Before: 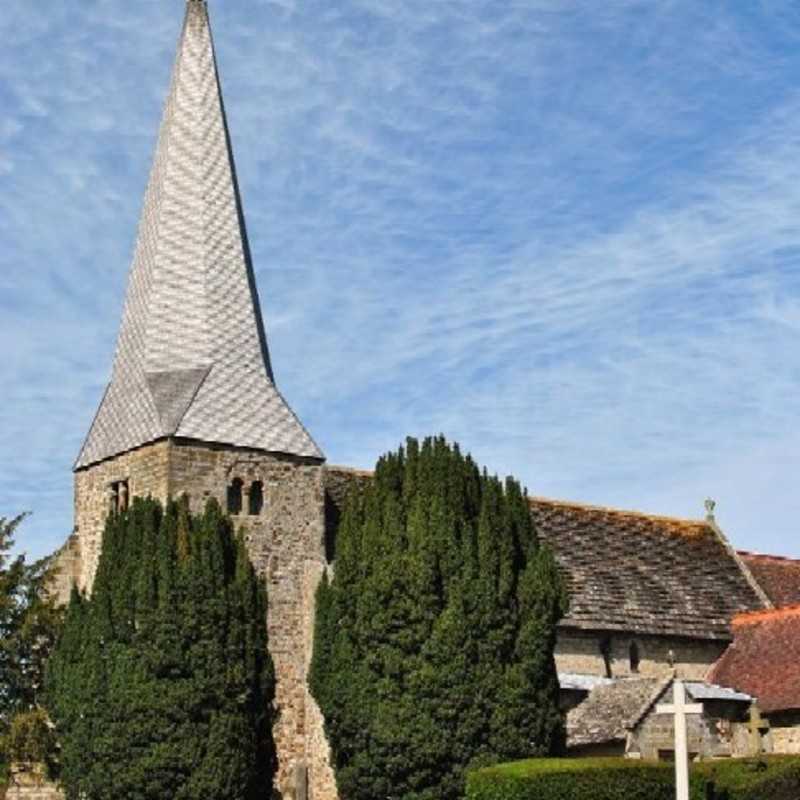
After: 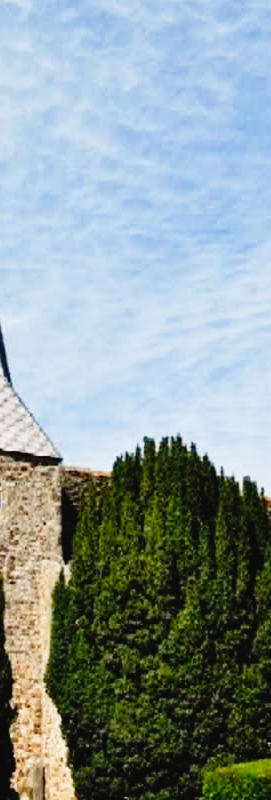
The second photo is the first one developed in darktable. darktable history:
tone curve: curves: ch0 [(0, 0.022) (0.177, 0.086) (0.392, 0.438) (0.704, 0.844) (0.858, 0.938) (1, 0.981)]; ch1 [(0, 0) (0.402, 0.36) (0.476, 0.456) (0.498, 0.497) (0.518, 0.521) (0.58, 0.598) (0.619, 0.65) (0.692, 0.737) (1, 1)]; ch2 [(0, 0) (0.415, 0.438) (0.483, 0.499) (0.503, 0.503) (0.526, 0.532) (0.563, 0.604) (0.626, 0.697) (0.699, 0.753) (0.997, 0.858)], preserve colors none
crop: left 32.913%, right 33.211%
base curve: preserve colors none
